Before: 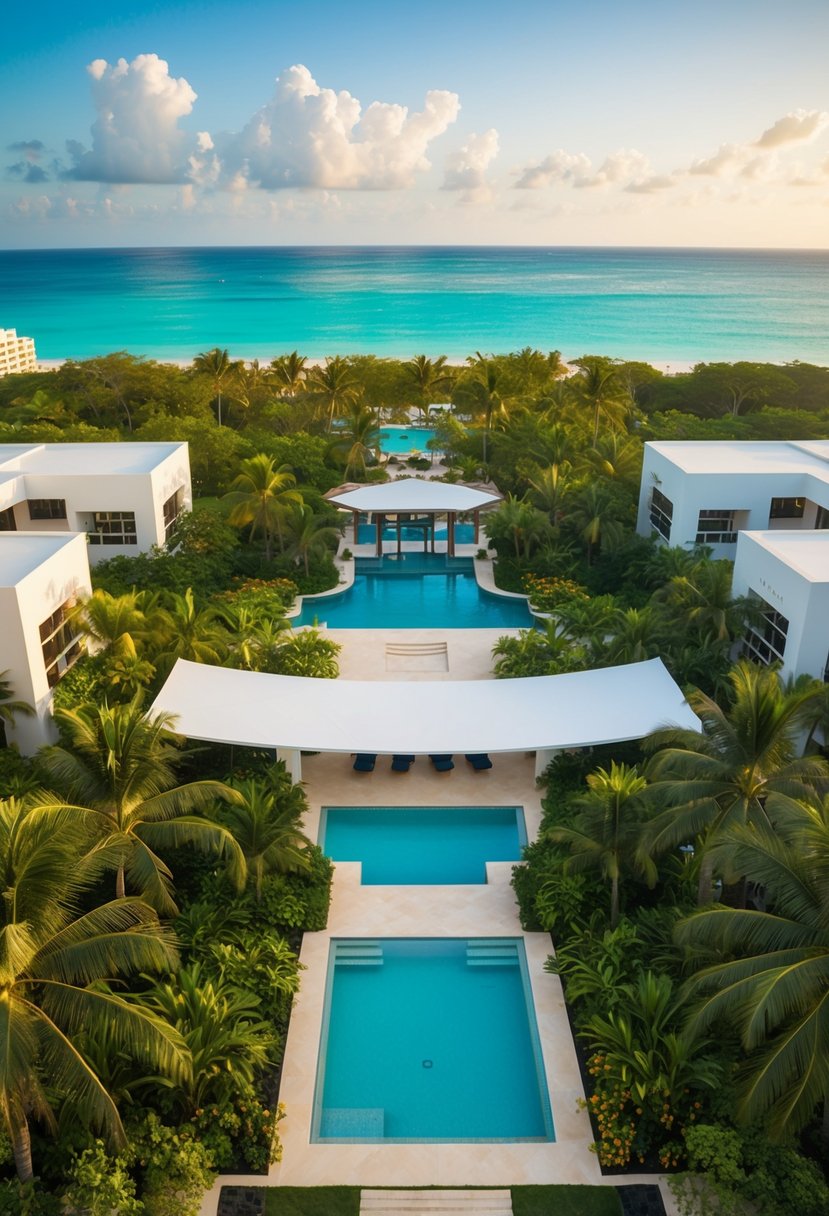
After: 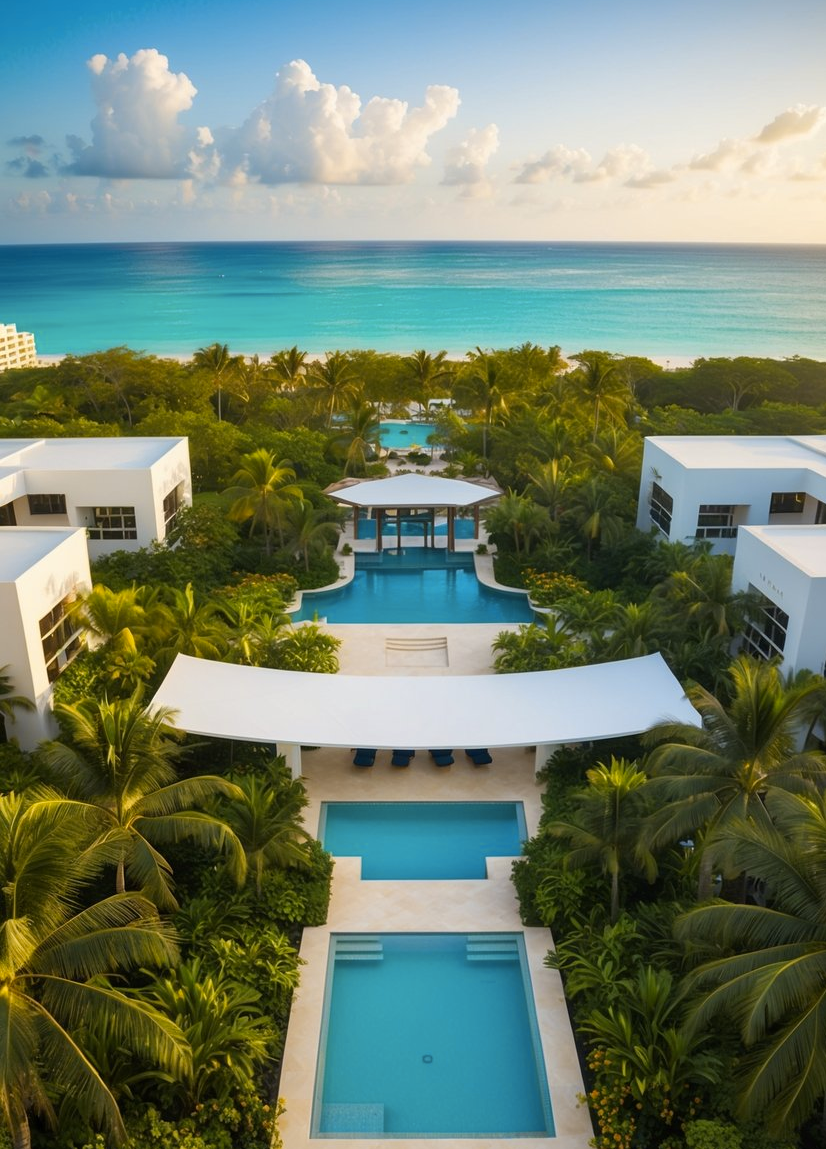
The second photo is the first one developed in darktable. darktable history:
color contrast: green-magenta contrast 0.8, blue-yellow contrast 1.1, unbound 0
crop: top 0.448%, right 0.264%, bottom 5.045%
